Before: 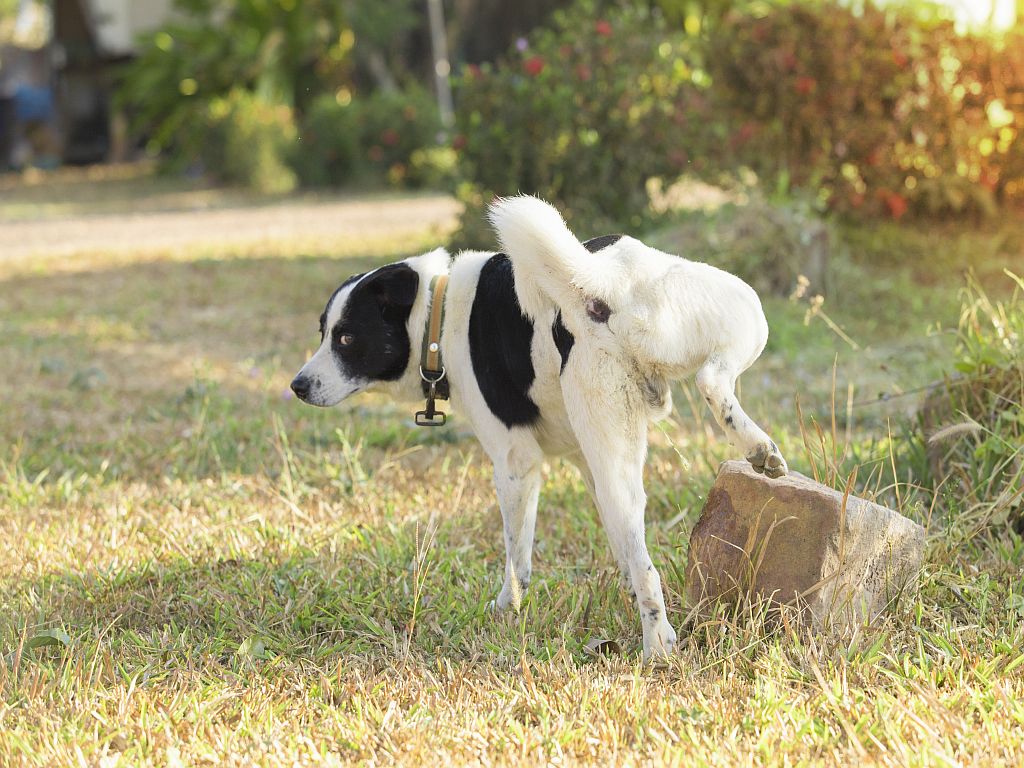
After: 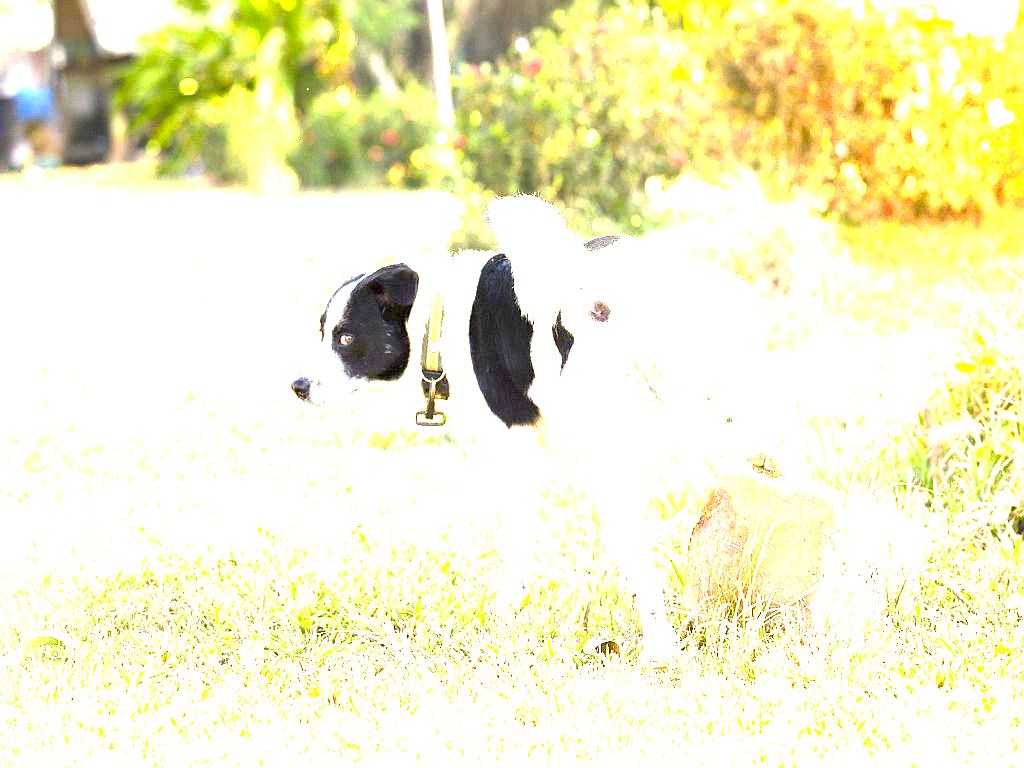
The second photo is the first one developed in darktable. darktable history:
exposure: black level correction 0.006, exposure 2.062 EV, compensate highlight preservation false
color balance rgb: highlights gain › chroma 0.871%, highlights gain › hue 30.06°, linear chroma grading › global chroma 14.649%, perceptual saturation grading › global saturation 0.276%, perceptual saturation grading › highlights -8.937%, perceptual saturation grading › mid-tones 18.318%, perceptual saturation grading › shadows 28.821%, perceptual brilliance grading › global brilliance 12.594%, perceptual brilliance grading › highlights 14.986%
